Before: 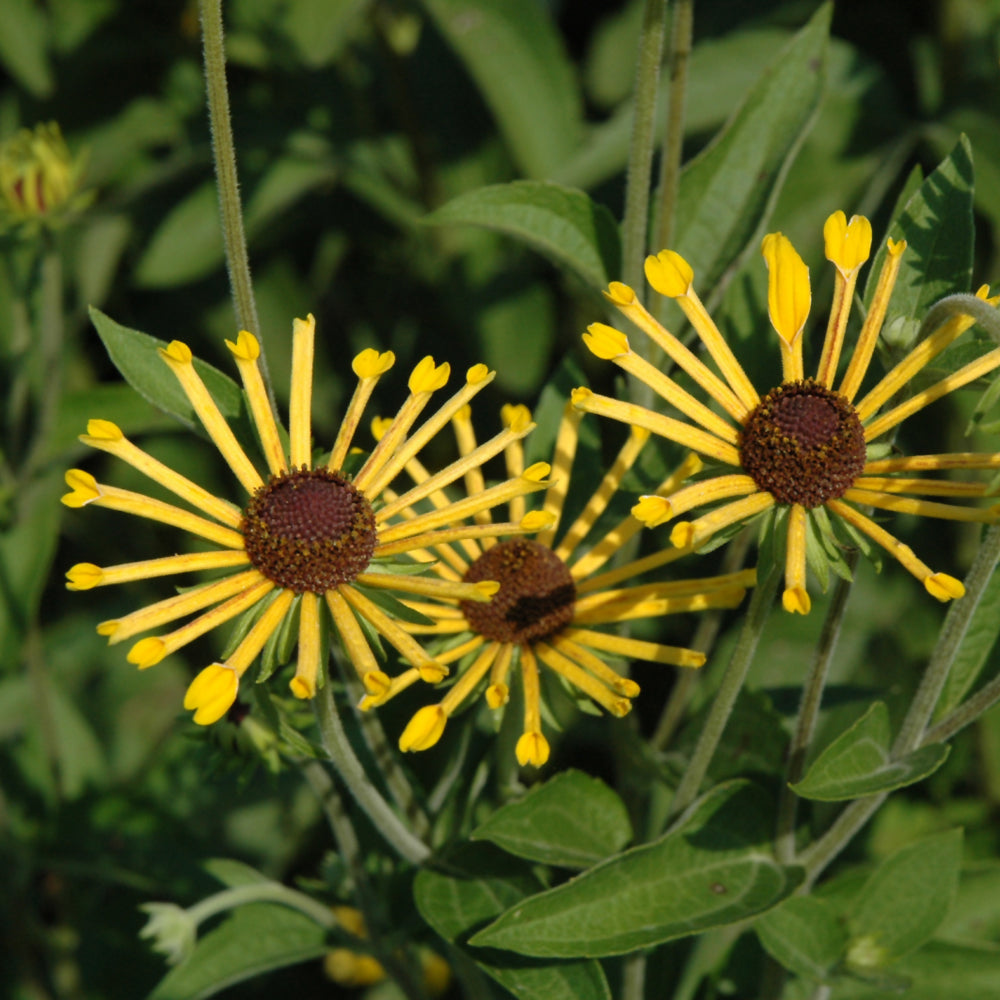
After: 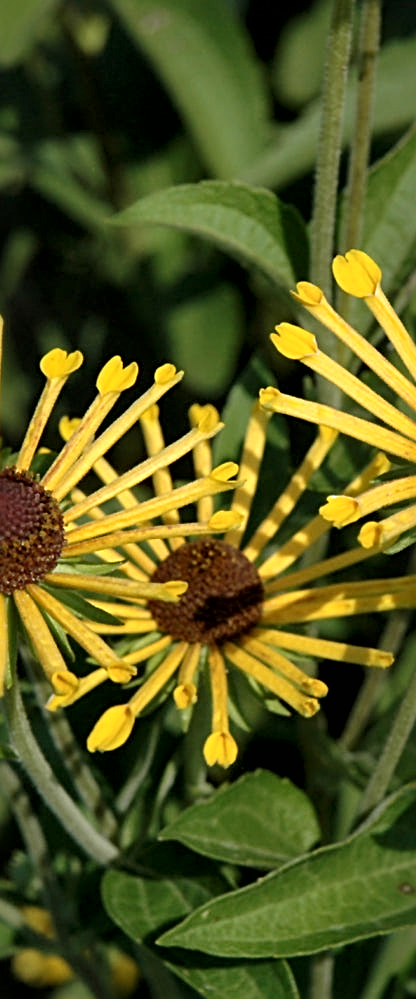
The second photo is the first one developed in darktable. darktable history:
local contrast: mode bilateral grid, contrast 25, coarseness 60, detail 151%, midtone range 0.2
crop: left 31.229%, right 27.105%
sharpen: radius 2.676, amount 0.669
